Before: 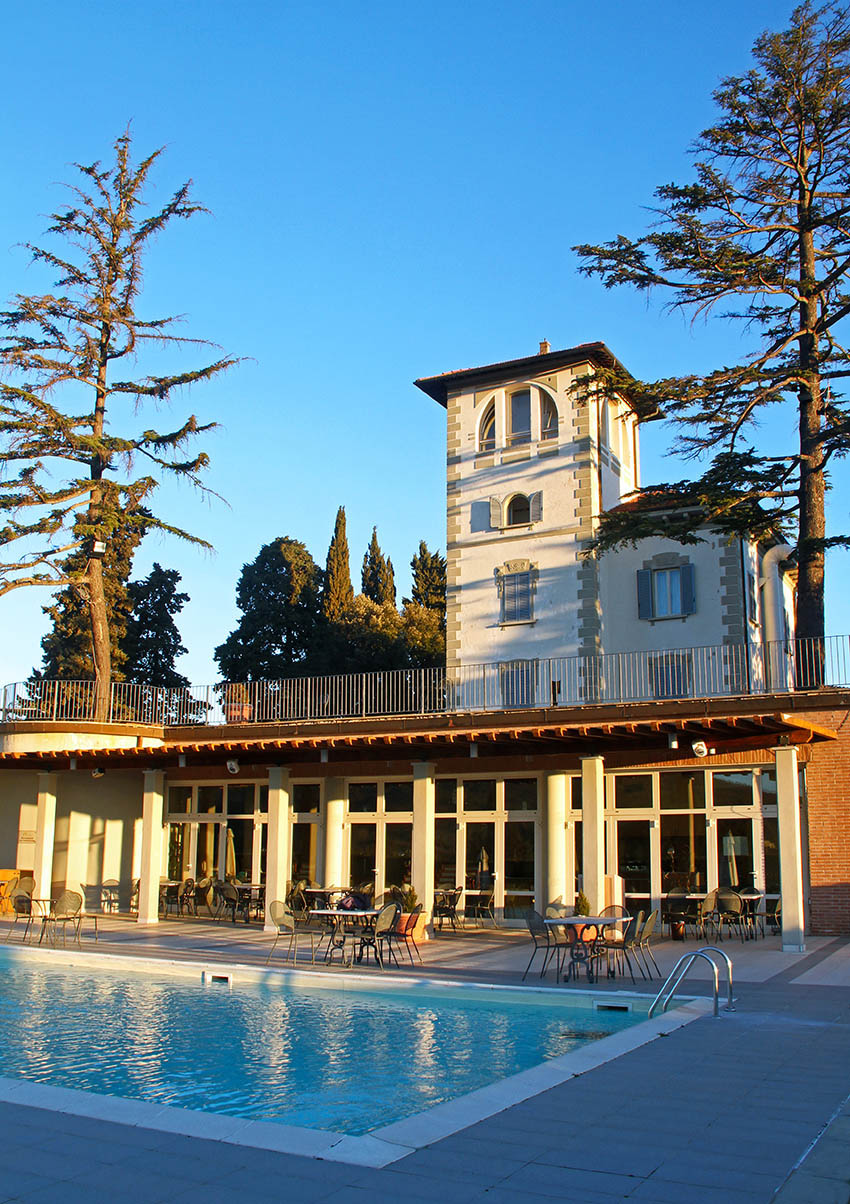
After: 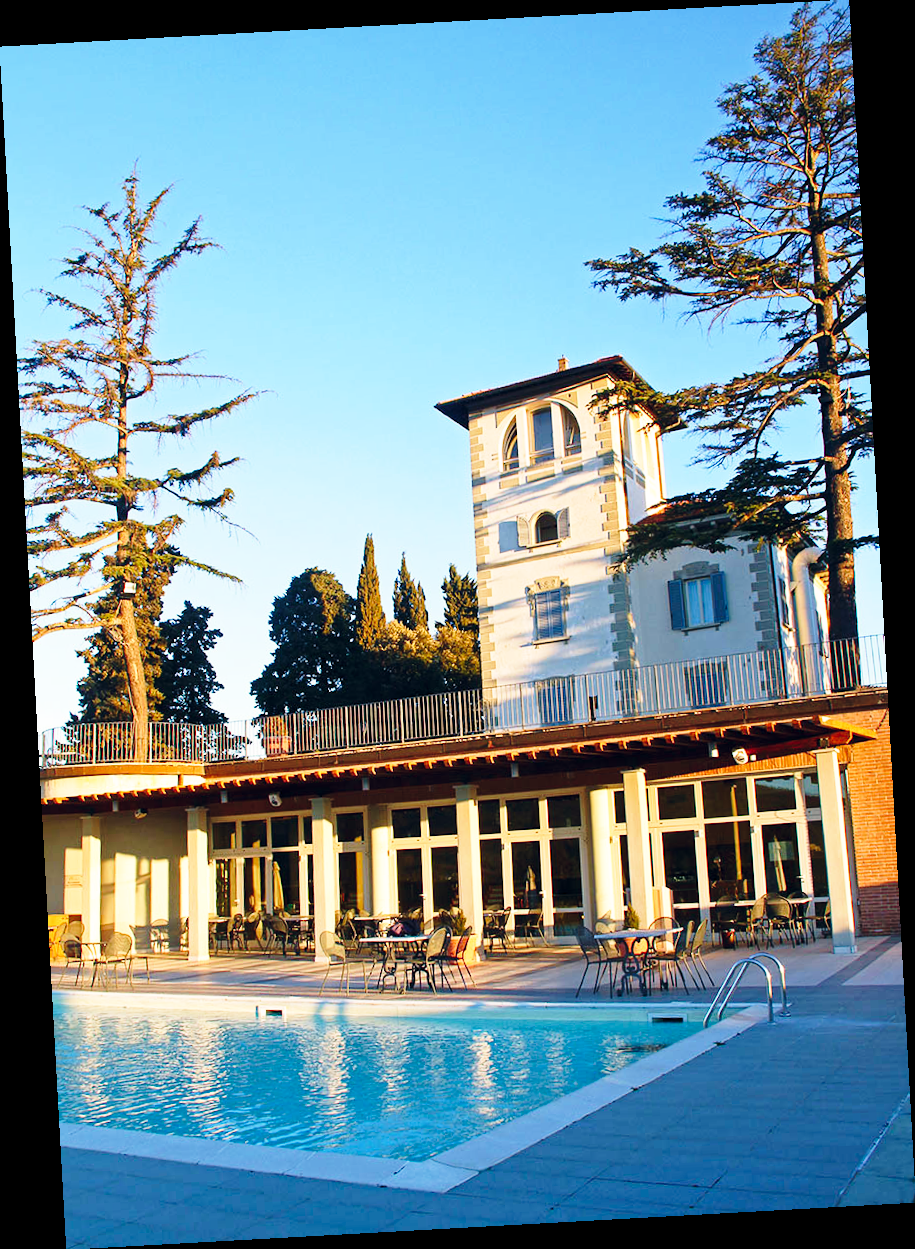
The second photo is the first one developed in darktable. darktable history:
rotate and perspective: rotation -3.18°, automatic cropping off
velvia: on, module defaults
color balance rgb: shadows lift › hue 87.51°, highlights gain › chroma 1.62%, highlights gain › hue 55.1°, global offset › chroma 0.06%, global offset › hue 253.66°, linear chroma grading › global chroma 0.5%
base curve: curves: ch0 [(0, 0) (0.028, 0.03) (0.121, 0.232) (0.46, 0.748) (0.859, 0.968) (1, 1)], preserve colors none
